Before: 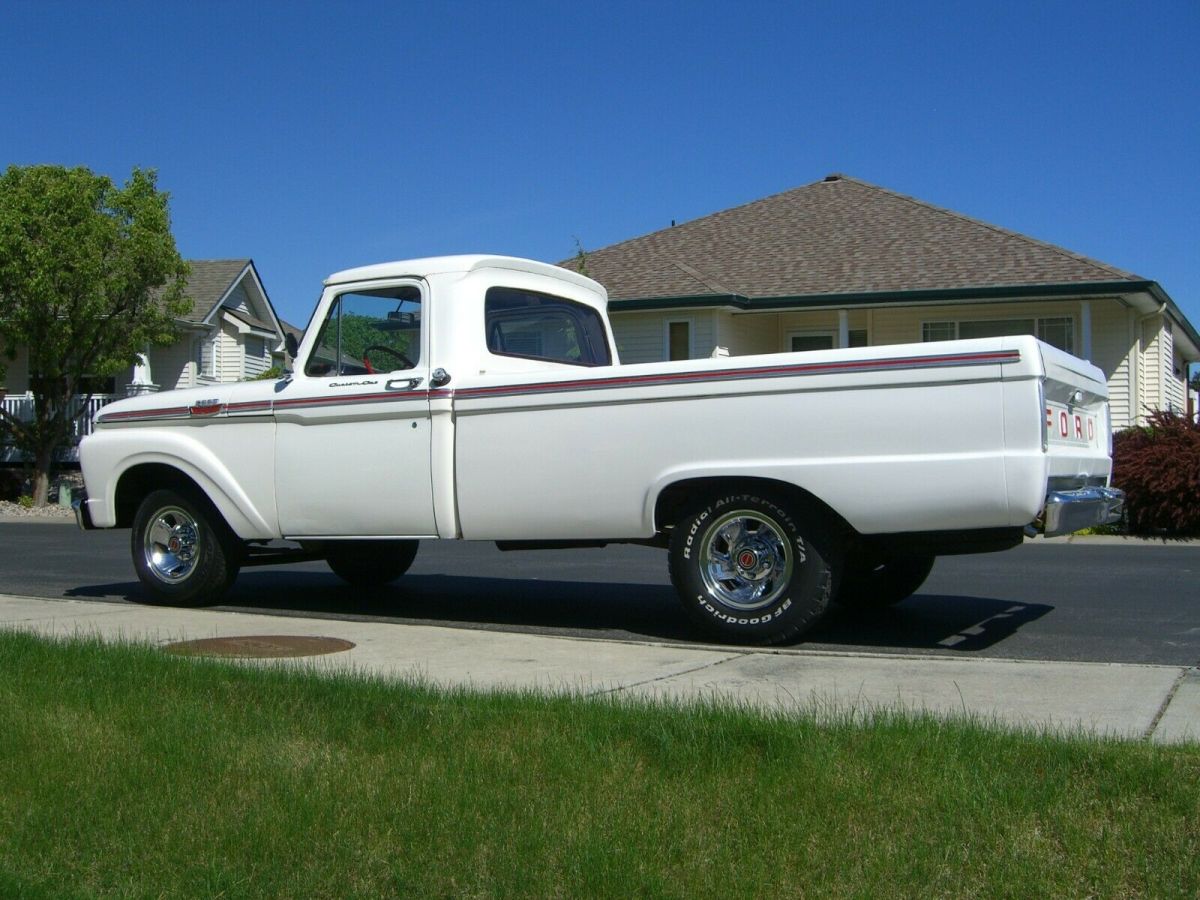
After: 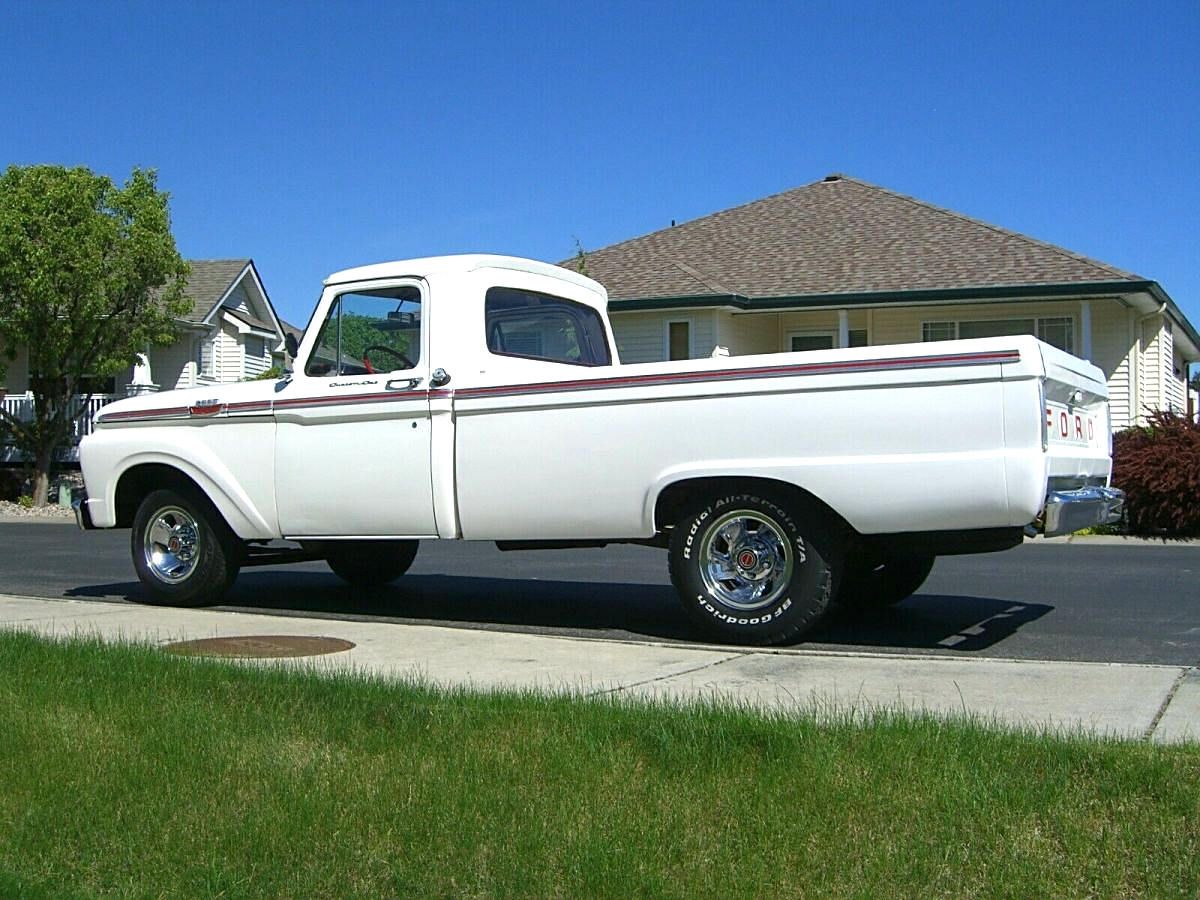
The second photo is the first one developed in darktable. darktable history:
sharpen: on, module defaults
exposure: black level correction 0, exposure 0.499 EV, compensate exposure bias true, compensate highlight preservation false
